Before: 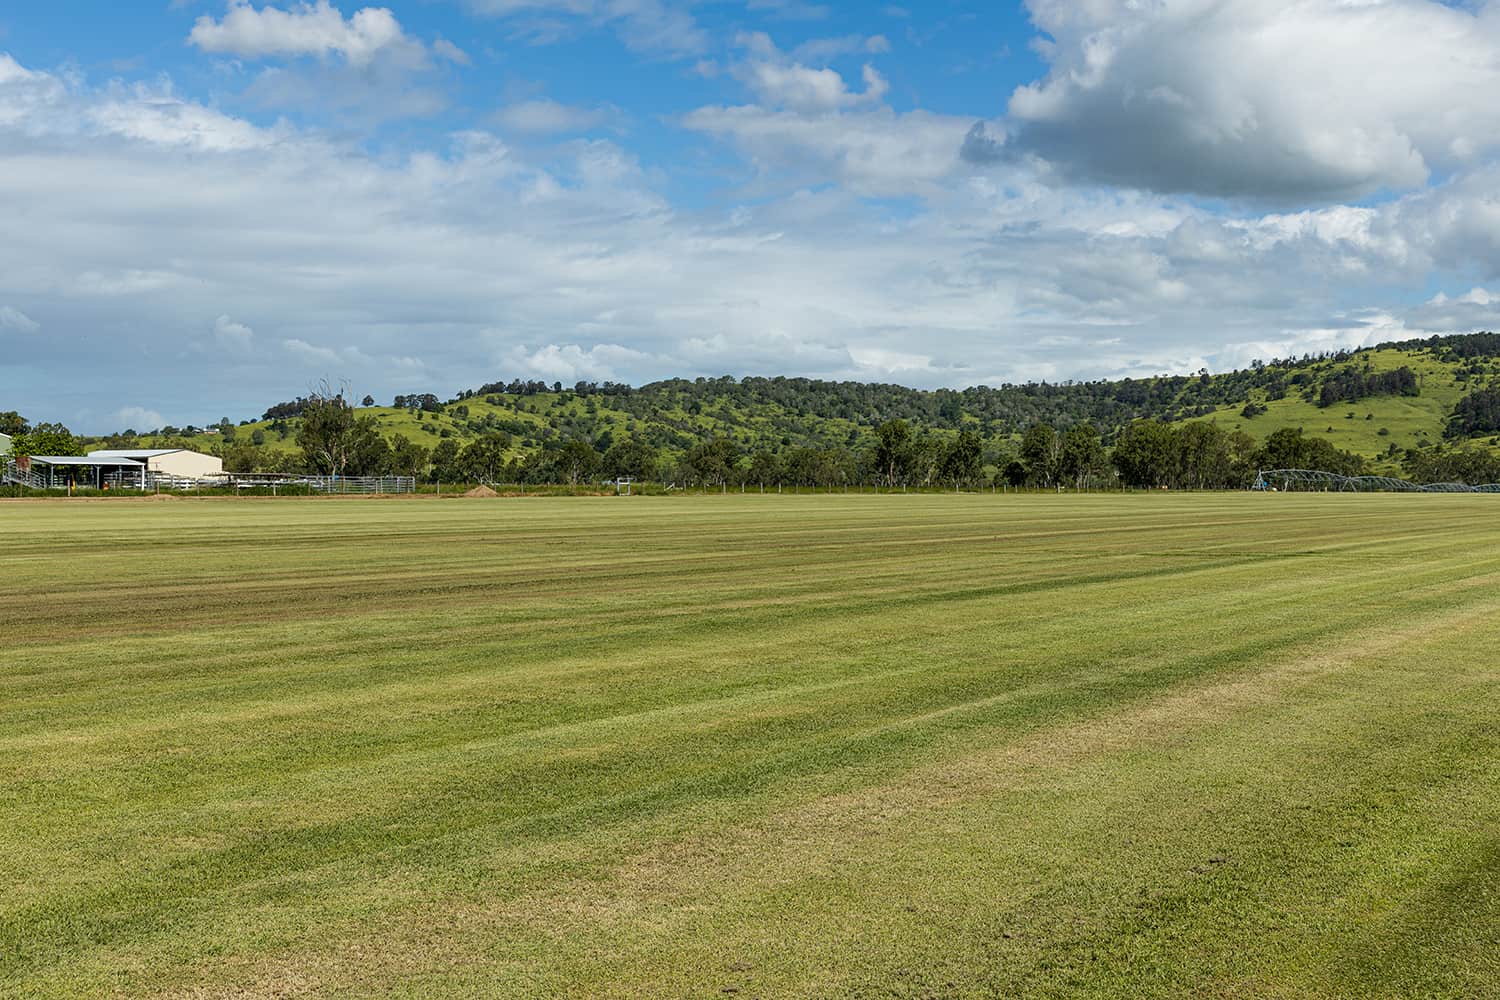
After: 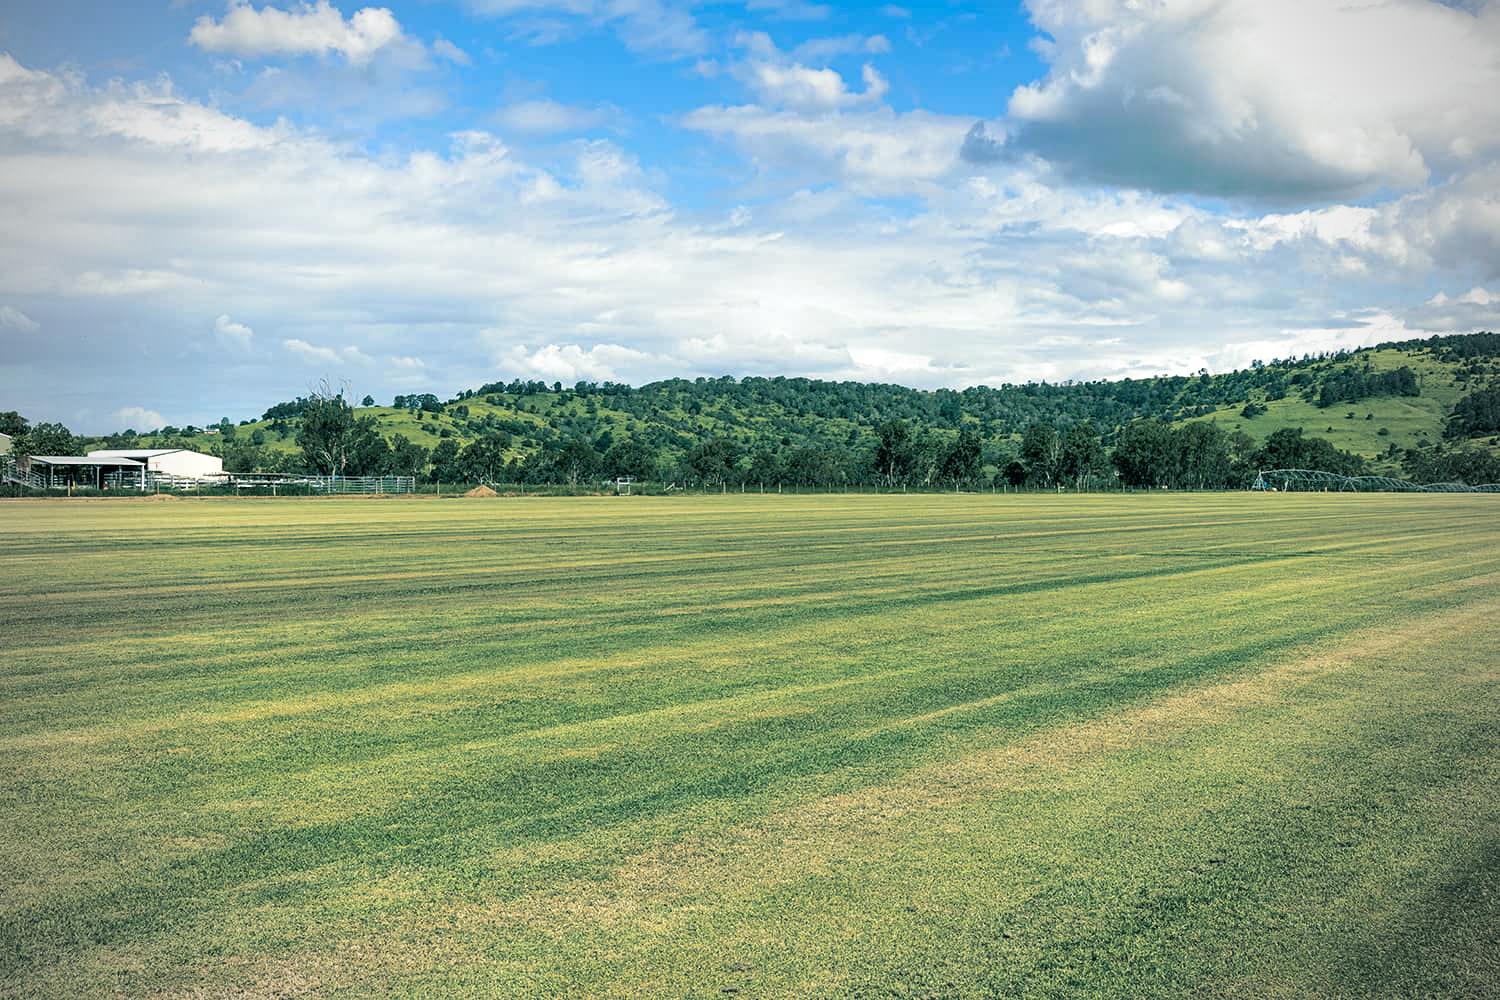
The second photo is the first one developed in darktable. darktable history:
color balance rgb: perceptual saturation grading › global saturation 20%, perceptual saturation grading › highlights -25%, perceptual saturation grading › shadows 50%
split-toning: shadows › hue 186.43°, highlights › hue 49.29°, compress 30.29%
exposure: exposure 0.515 EV, compensate highlight preservation false
vignetting: fall-off start 71.74%
